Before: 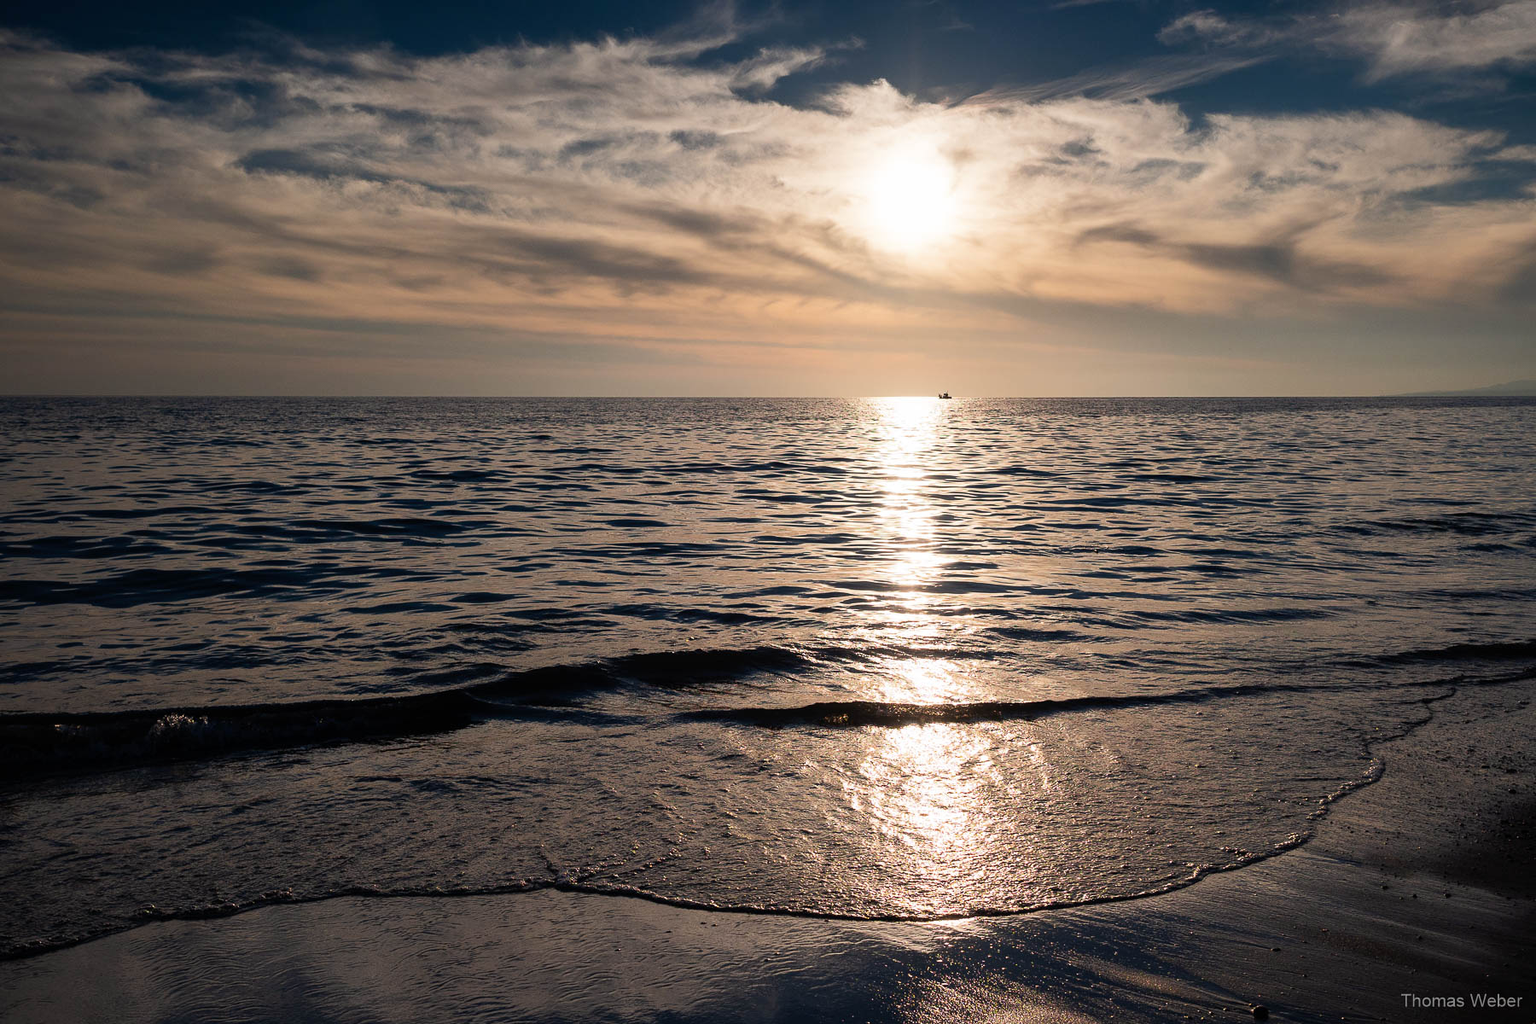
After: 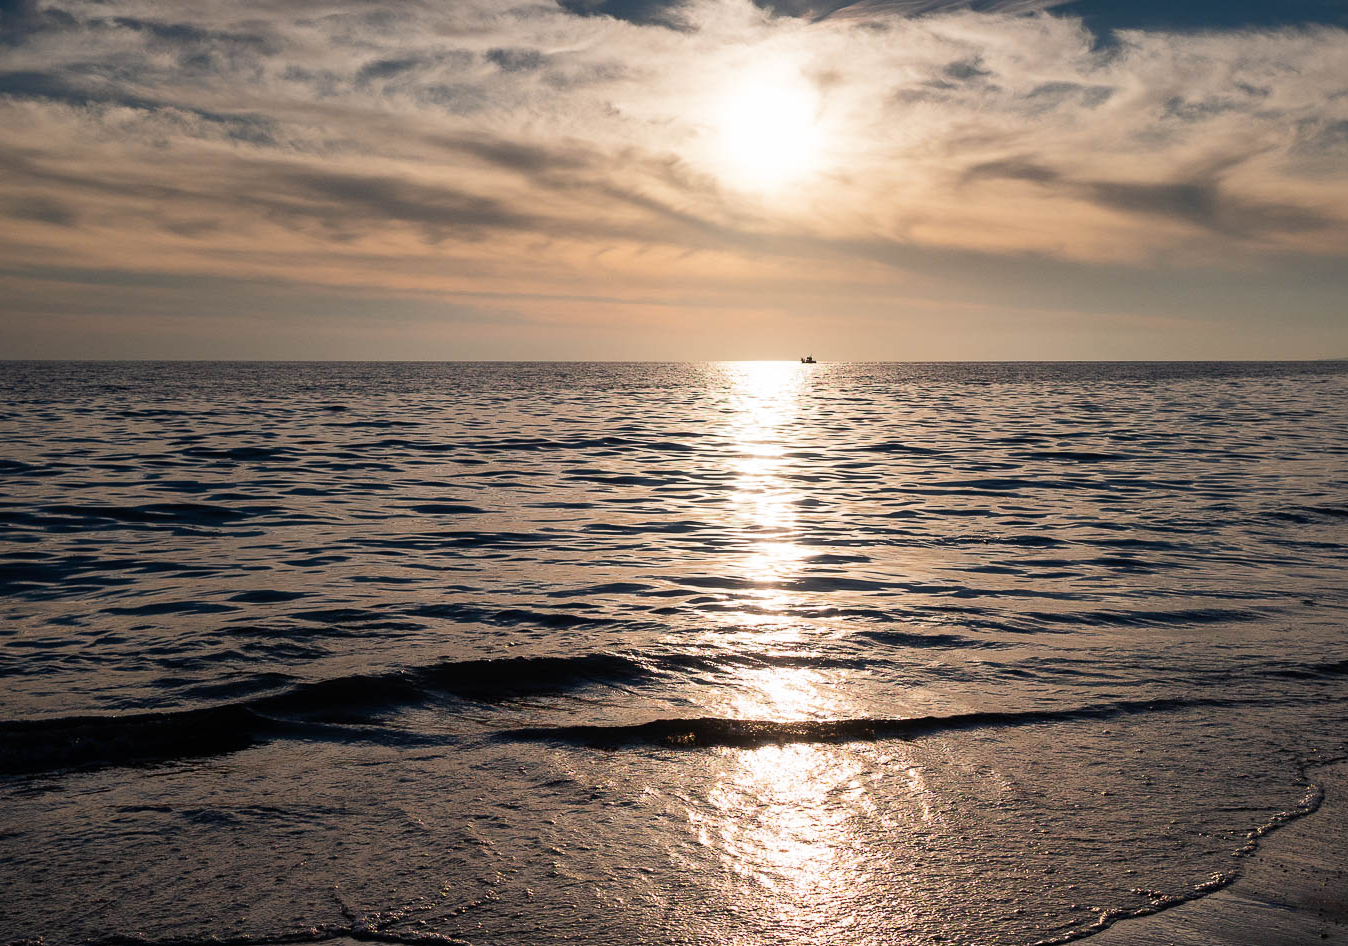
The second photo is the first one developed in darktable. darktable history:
crop: left 16.618%, top 8.691%, right 8.481%, bottom 12.441%
